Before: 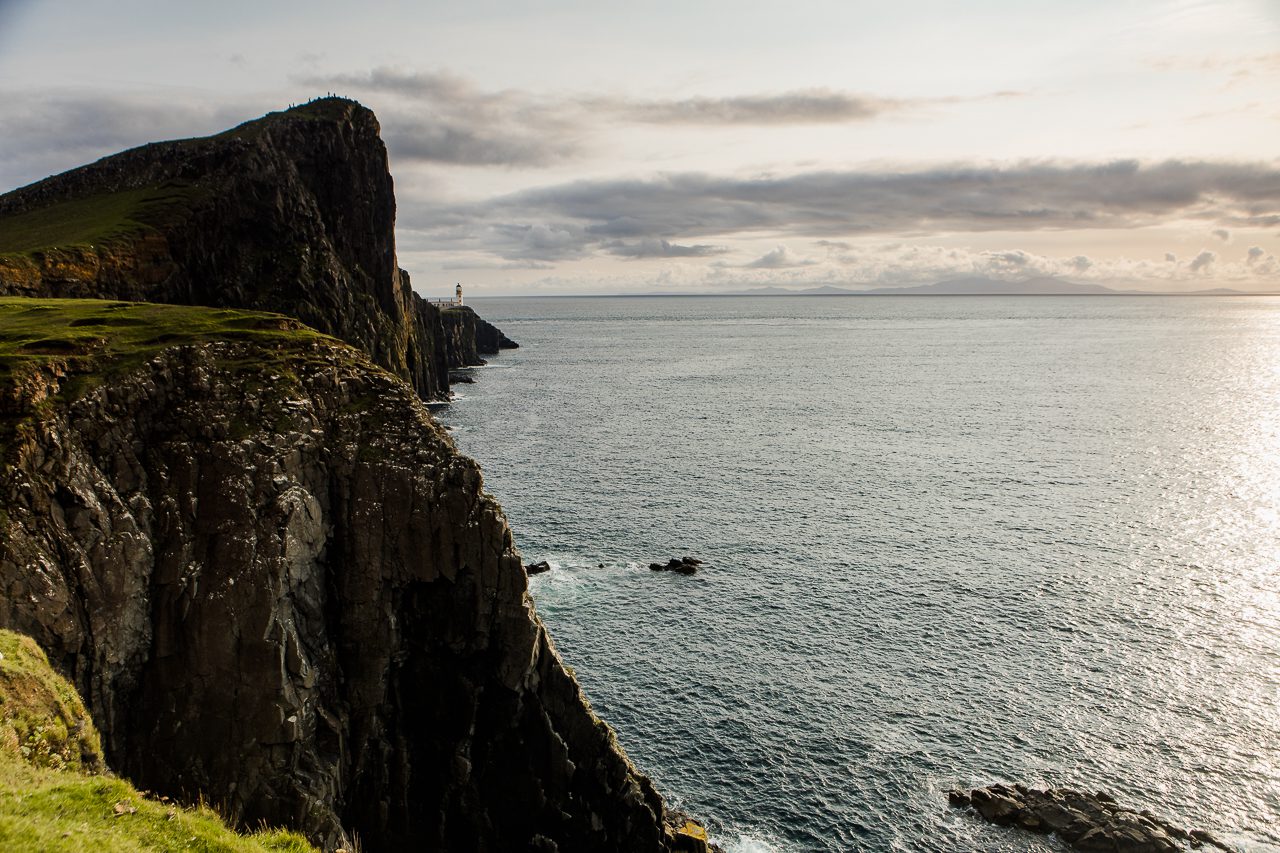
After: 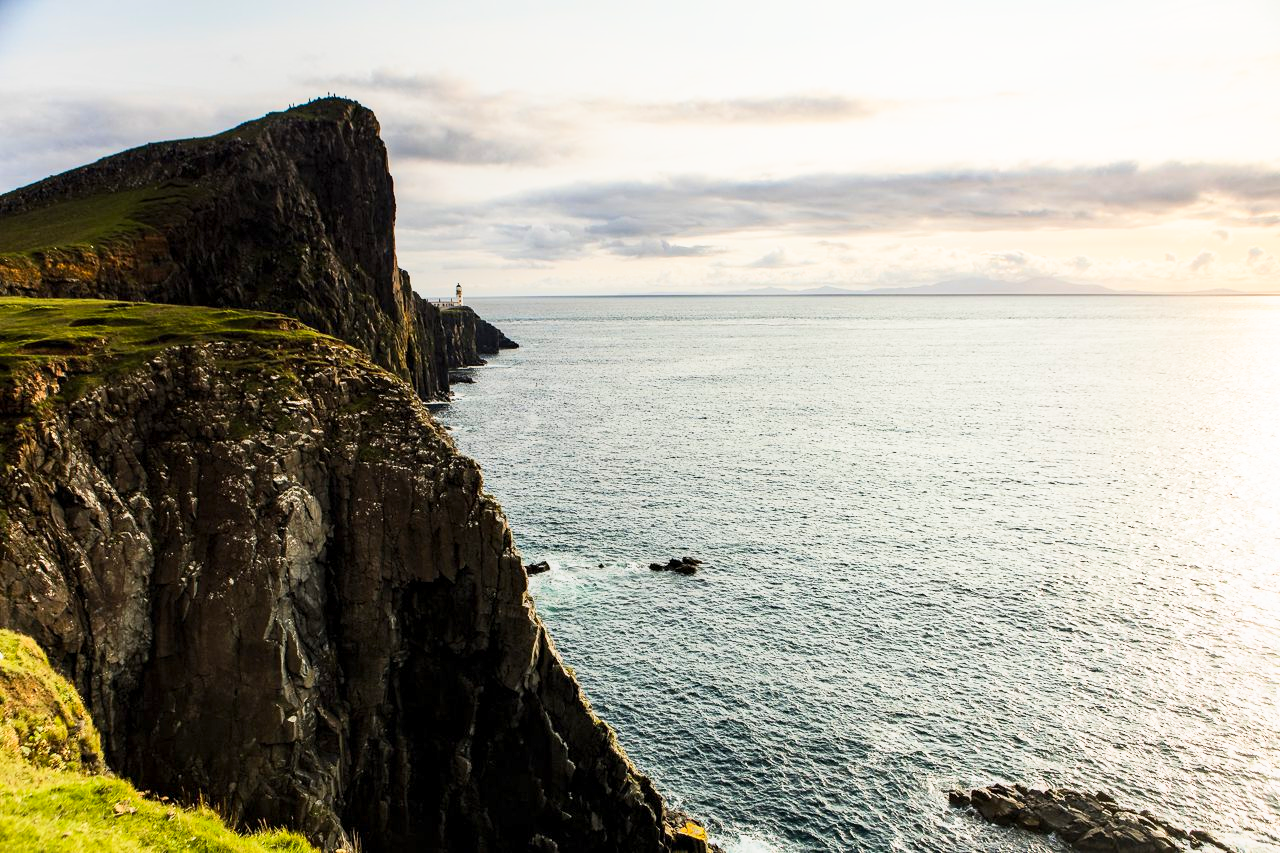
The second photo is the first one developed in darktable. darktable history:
contrast brightness saturation: contrast 0.2, brightness 0.16, saturation 0.22
exposure: compensate highlight preservation false
base curve: curves: ch0 [(0, 0) (0.579, 0.807) (1, 1)], preserve colors none
local contrast: highlights 61%, shadows 106%, detail 107%, midtone range 0.529
